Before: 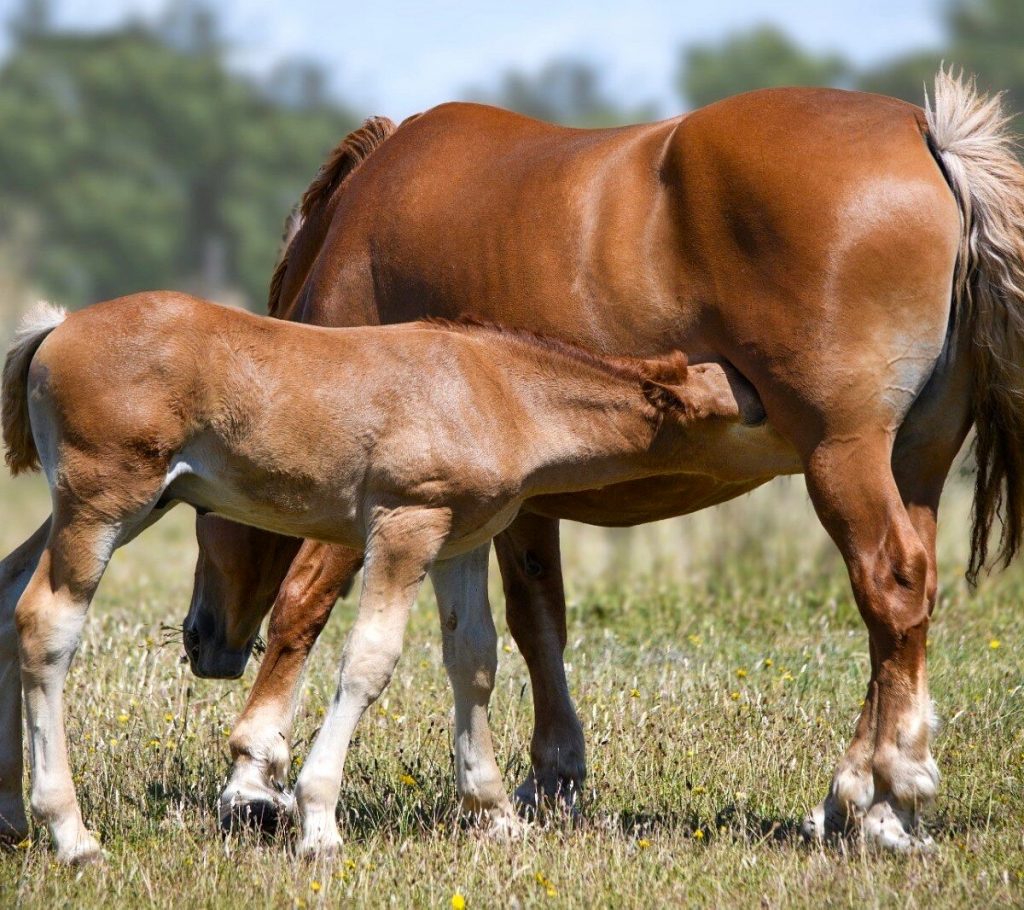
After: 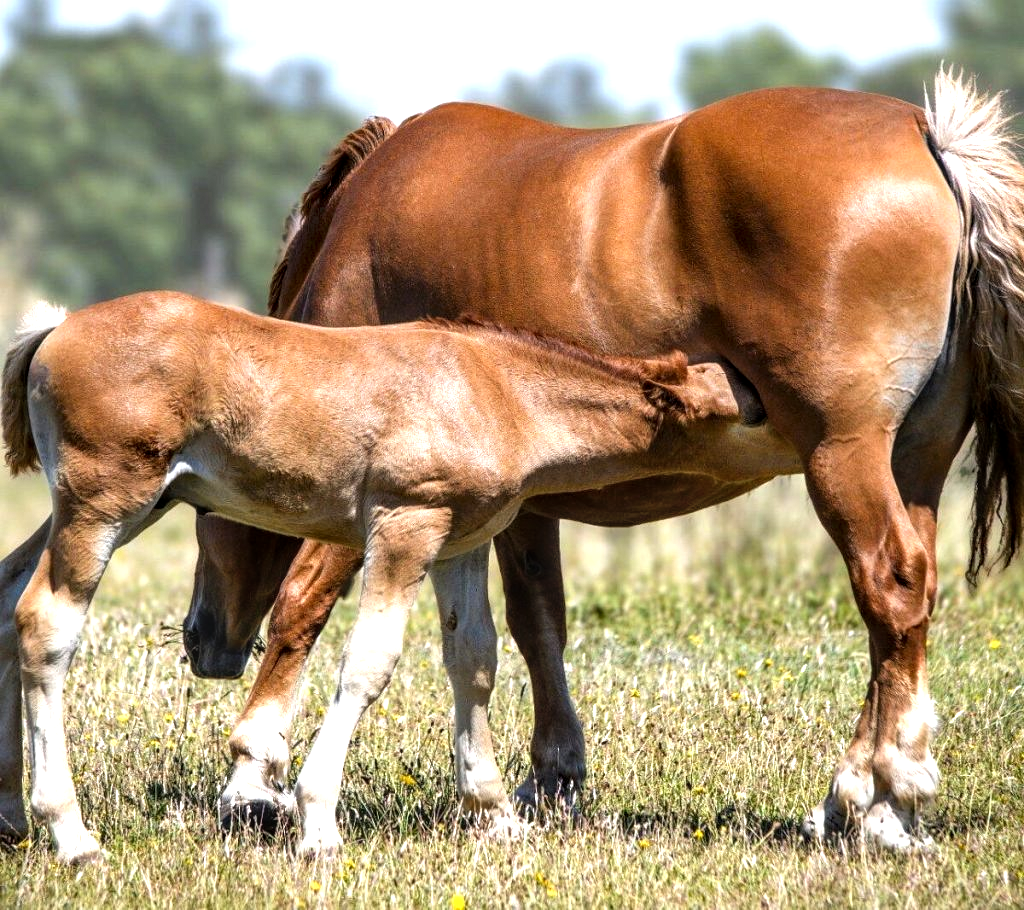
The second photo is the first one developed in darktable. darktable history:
tone equalizer: -8 EV -0.746 EV, -7 EV -0.67 EV, -6 EV -0.632 EV, -5 EV -0.368 EV, -3 EV 0.367 EV, -2 EV 0.6 EV, -1 EV 0.692 EV, +0 EV 0.765 EV
local contrast: detail 130%
